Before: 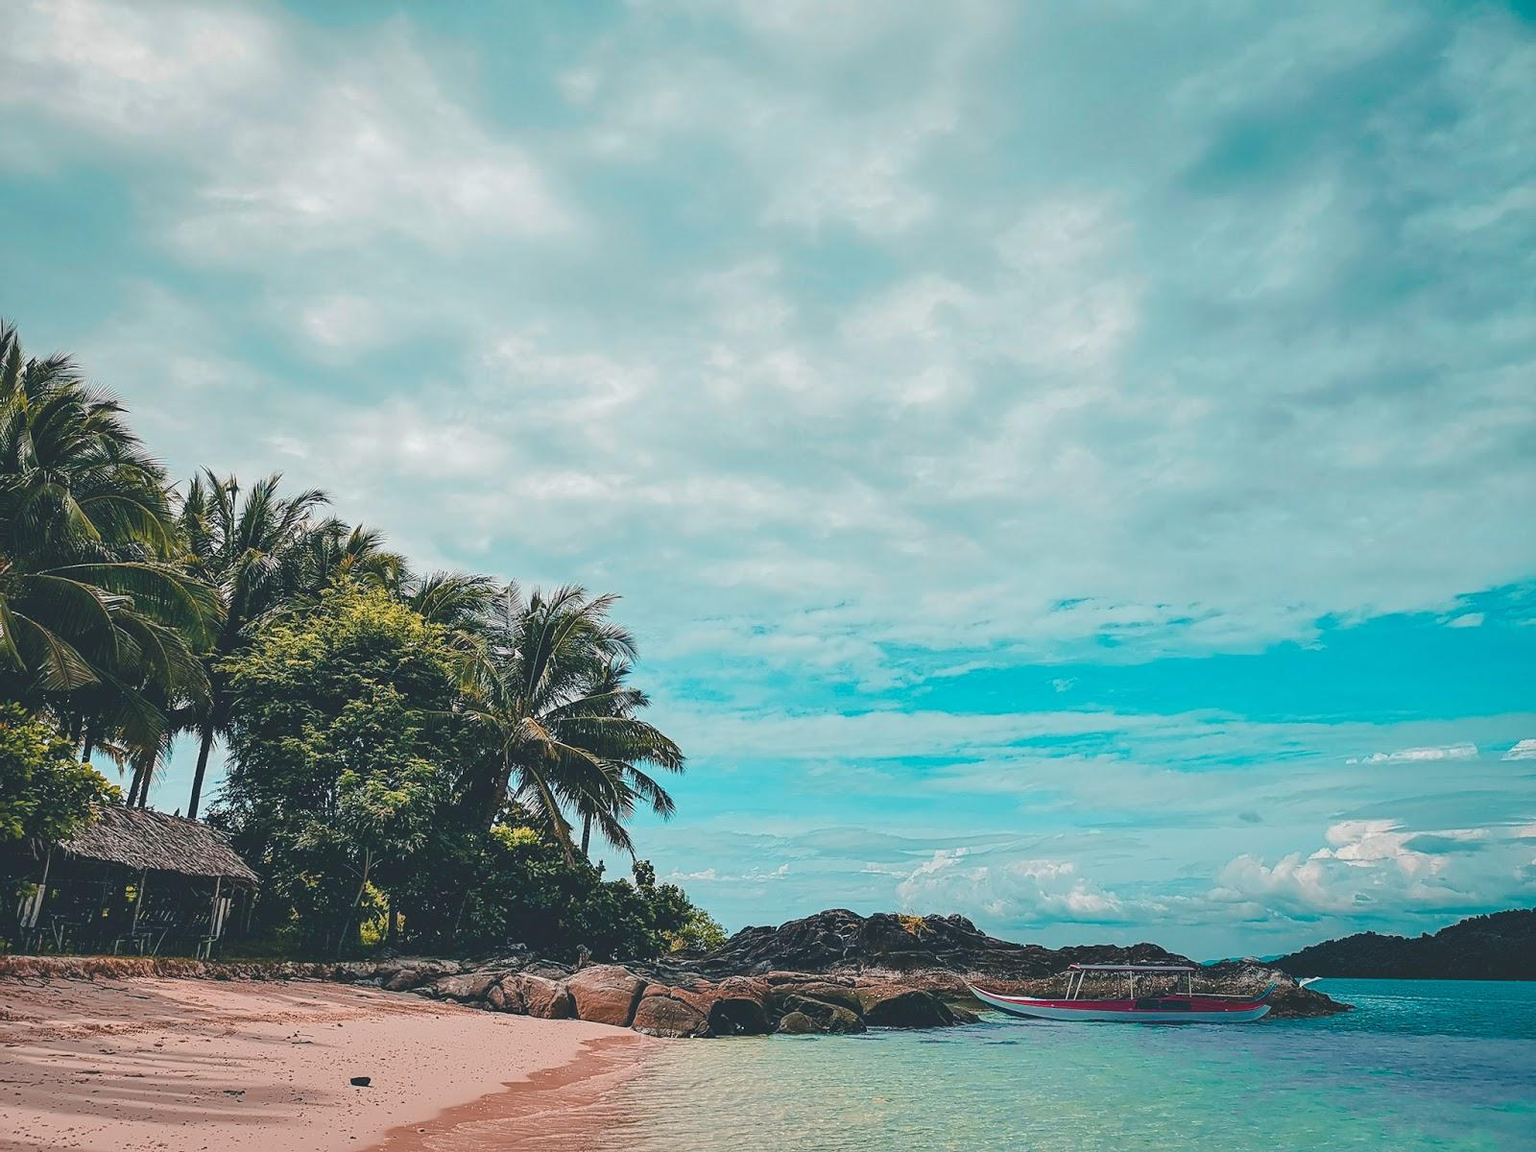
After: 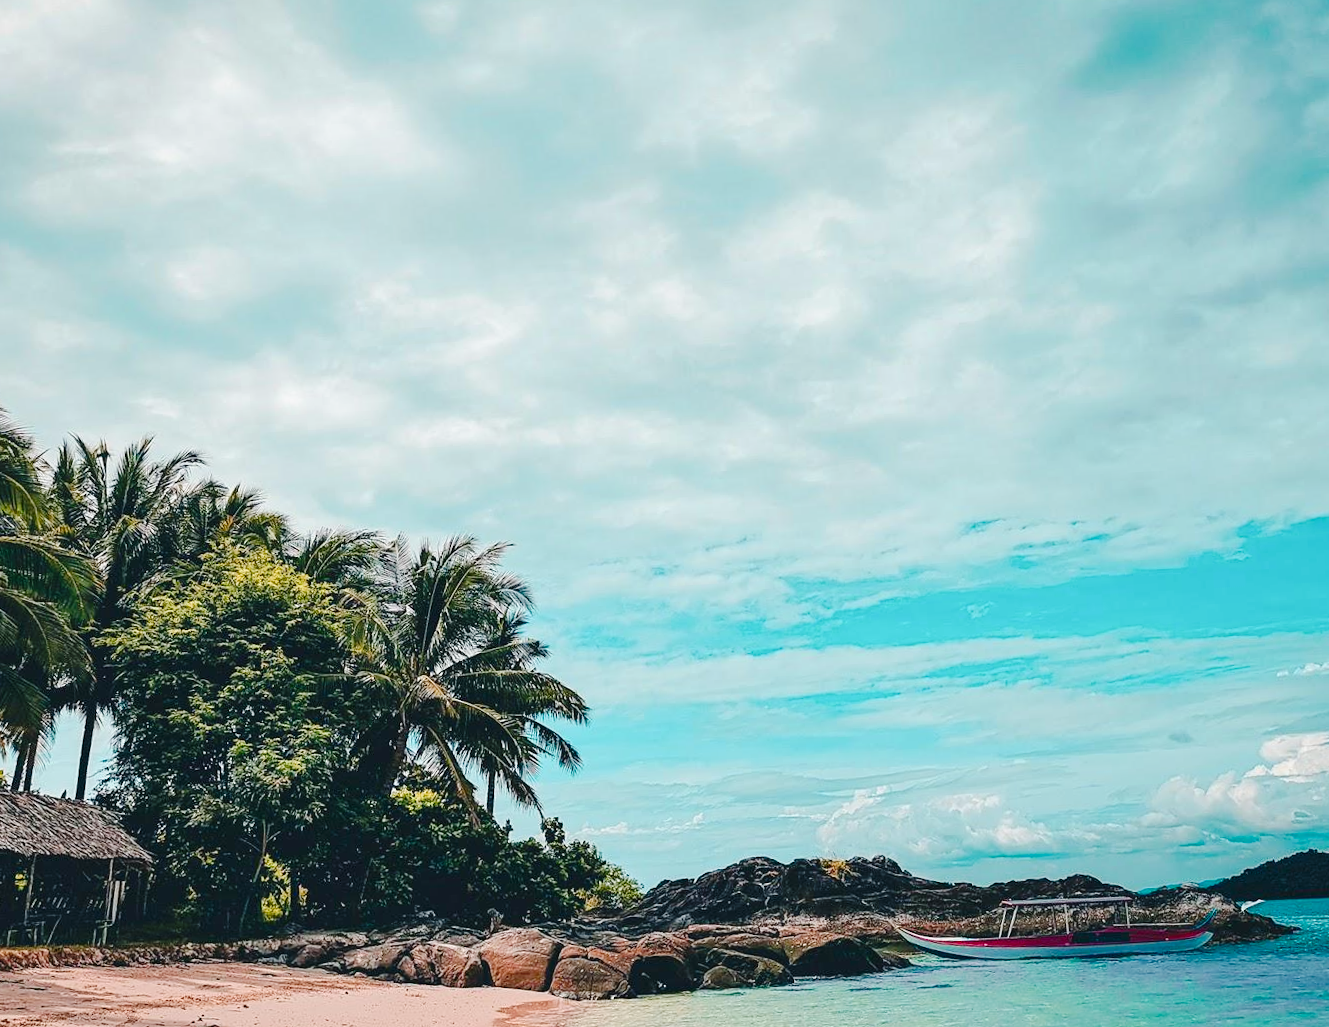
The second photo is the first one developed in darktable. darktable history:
crop and rotate: left 10.071%, top 10.071%, right 10.02%, bottom 10.02%
rotate and perspective: rotation -3.18°, automatic cropping off
tone curve: curves: ch0 [(0, 0) (0.003, 0) (0.011, 0.002) (0.025, 0.004) (0.044, 0.007) (0.069, 0.015) (0.1, 0.025) (0.136, 0.04) (0.177, 0.09) (0.224, 0.152) (0.277, 0.239) (0.335, 0.335) (0.399, 0.43) (0.468, 0.524) (0.543, 0.621) (0.623, 0.712) (0.709, 0.792) (0.801, 0.871) (0.898, 0.951) (1, 1)], preserve colors none
